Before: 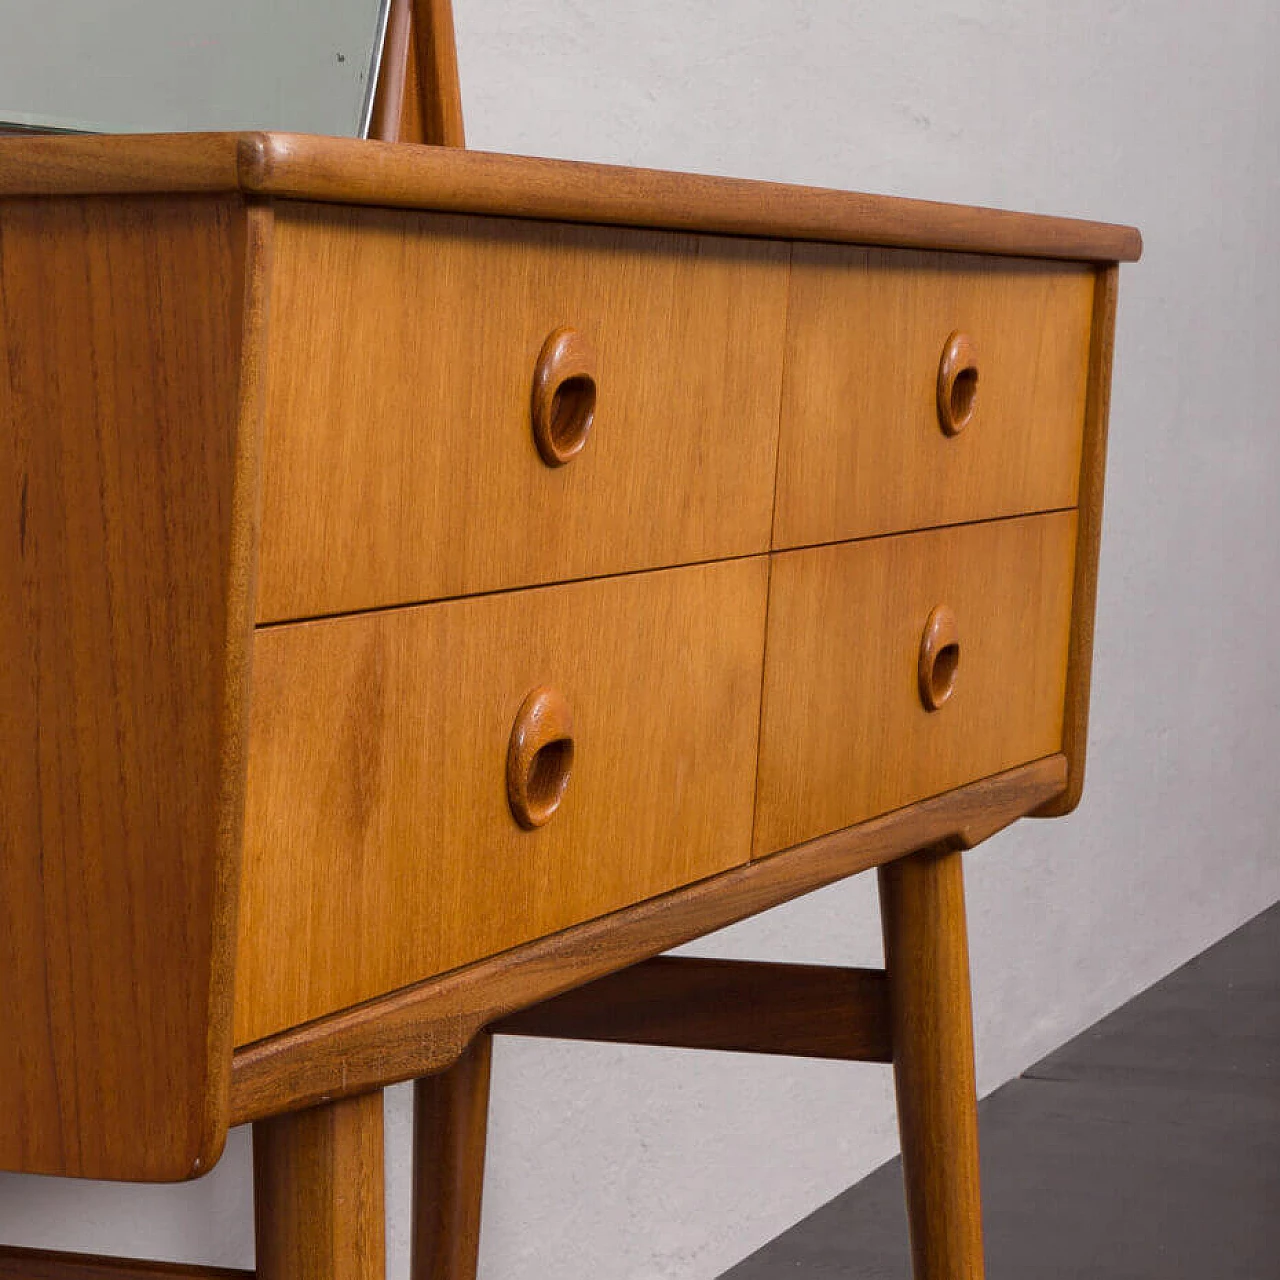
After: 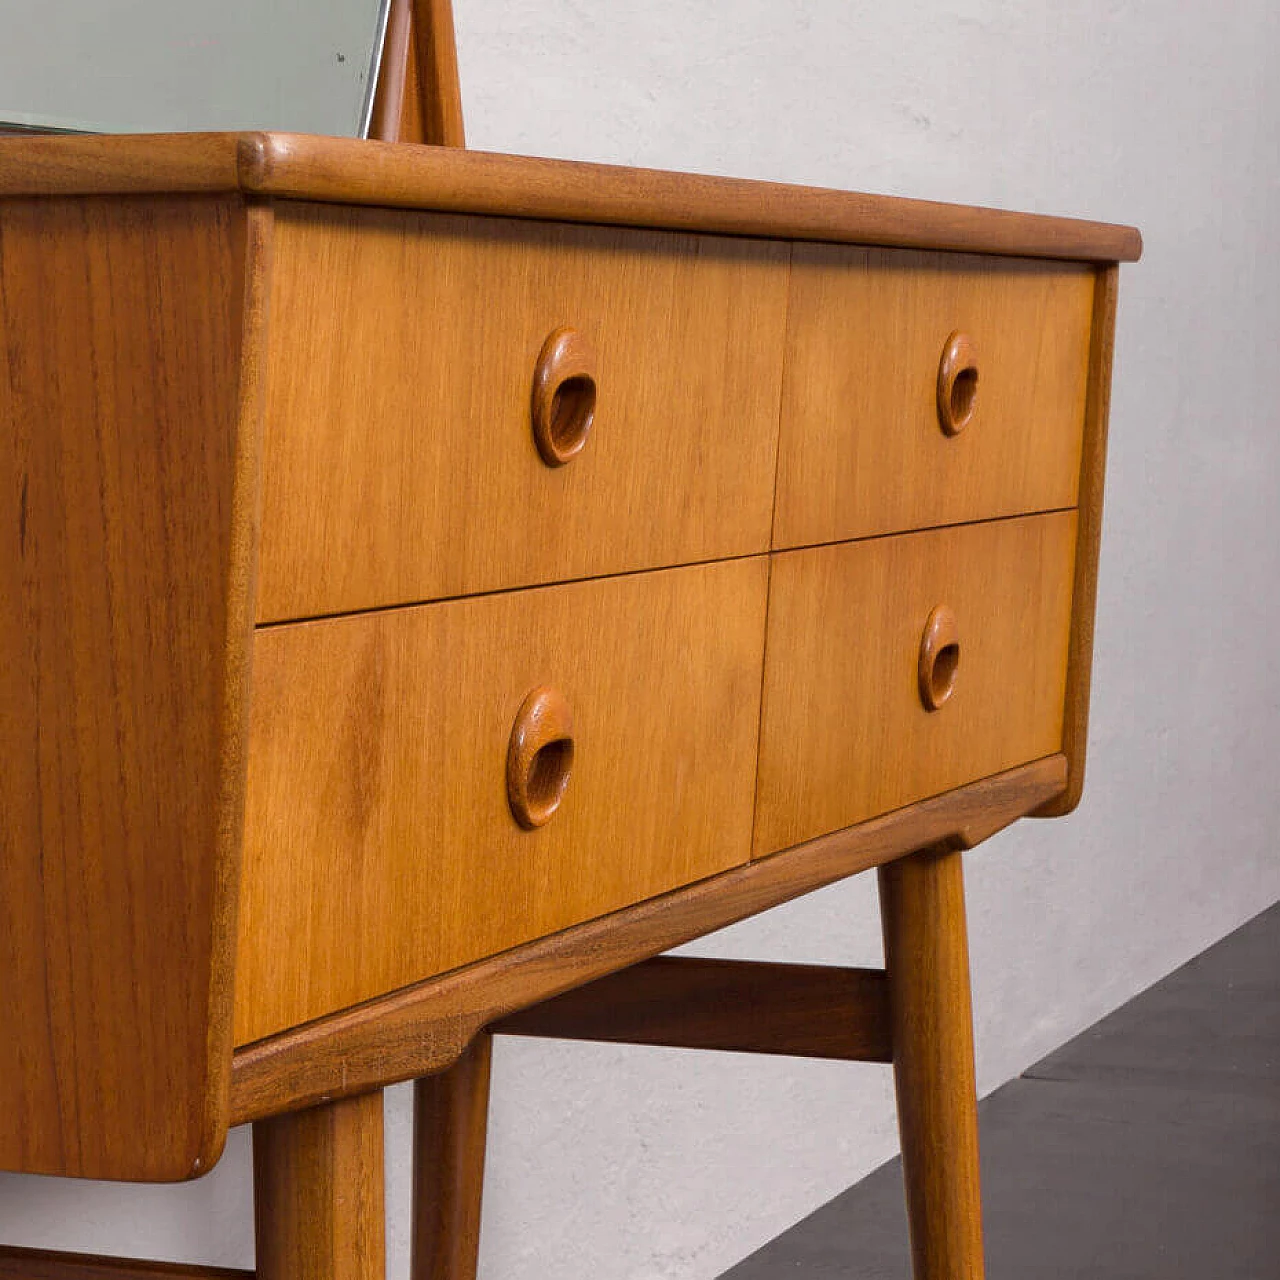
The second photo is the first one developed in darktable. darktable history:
tone equalizer: -8 EV -1.84 EV, -7 EV -1.16 EV, -6 EV -1.62 EV, smoothing diameter 25%, edges refinement/feathering 10, preserve details guided filter
exposure: exposure 0.207 EV, compensate highlight preservation false
